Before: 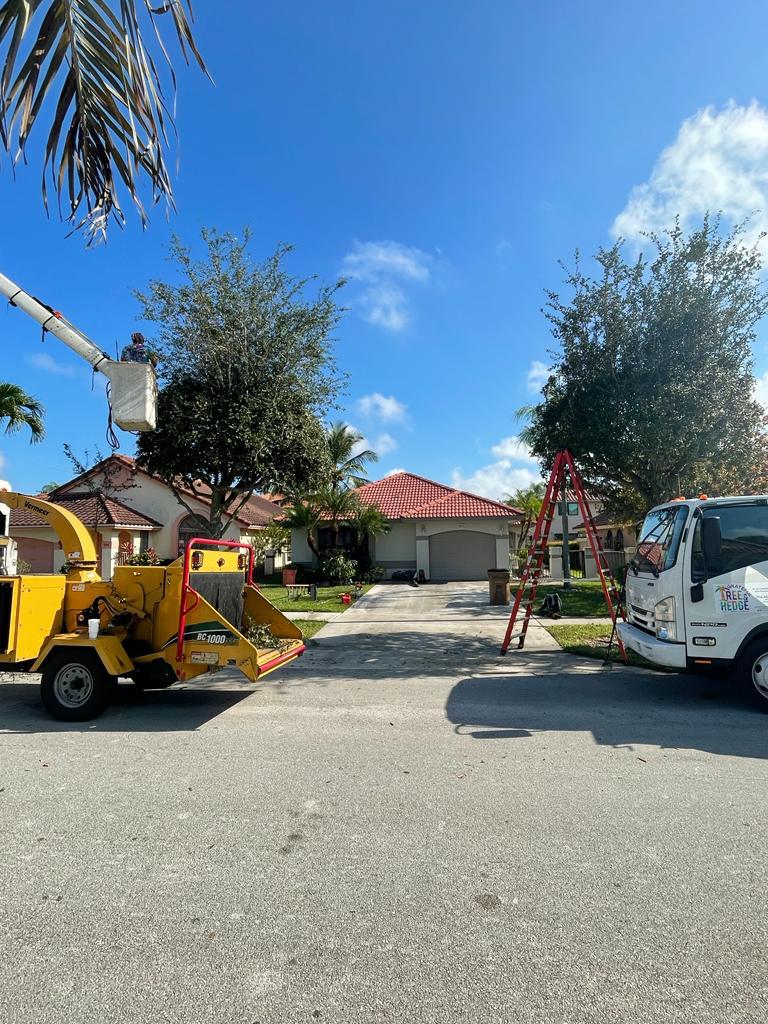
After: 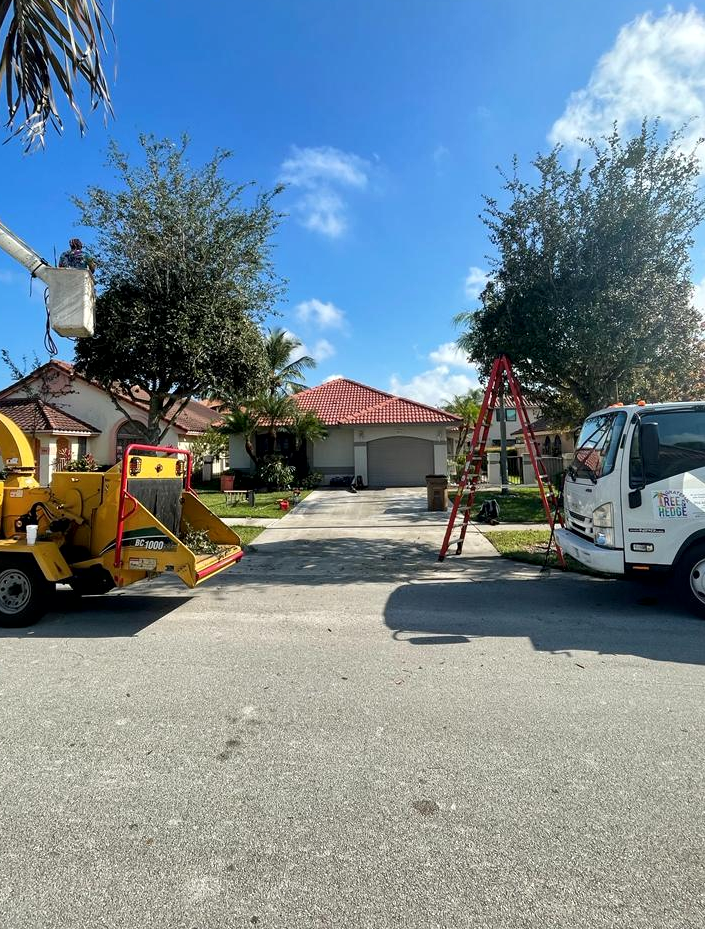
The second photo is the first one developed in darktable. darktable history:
local contrast: mode bilateral grid, contrast 26, coarseness 51, detail 123%, midtone range 0.2
crop and rotate: left 8.169%, top 9.254%
